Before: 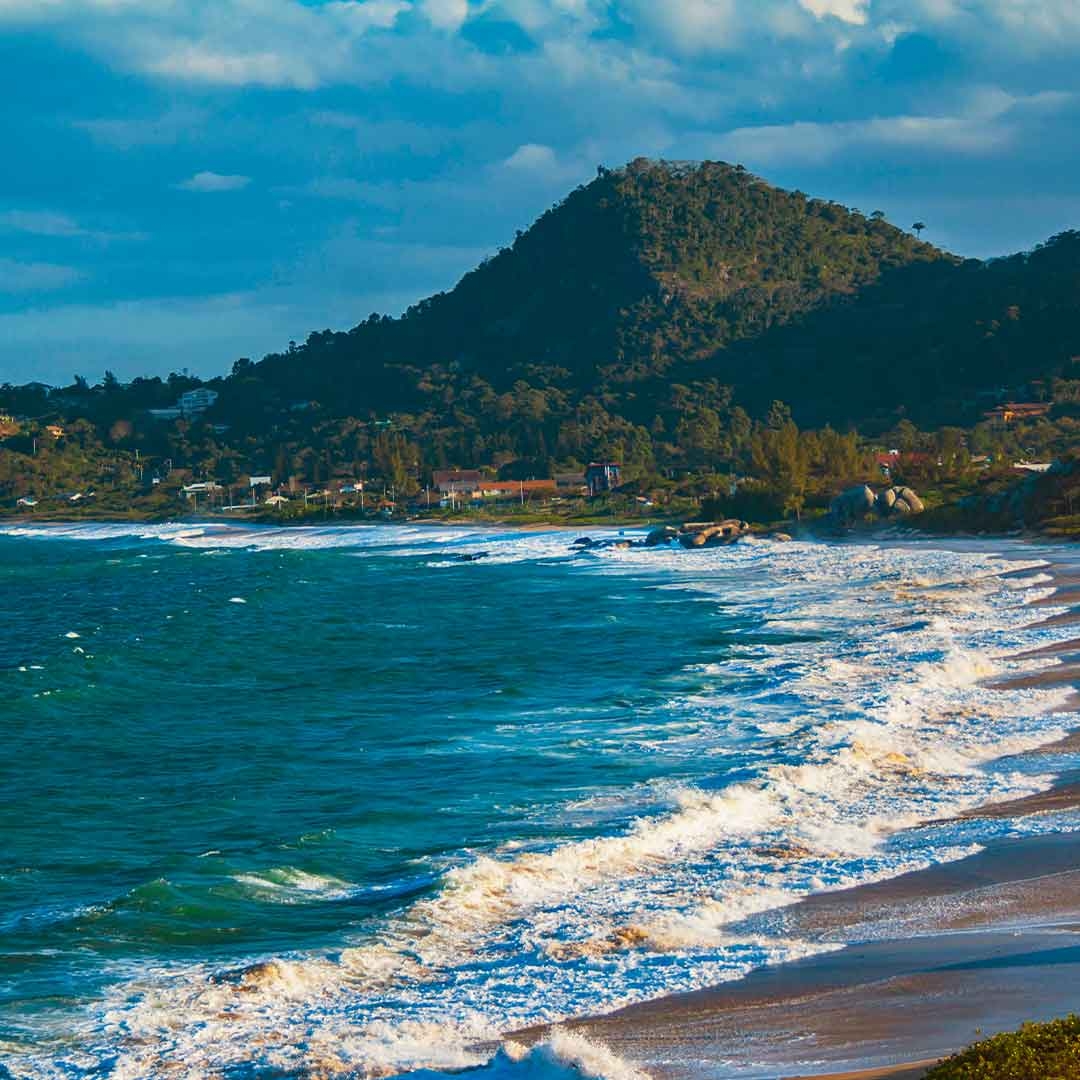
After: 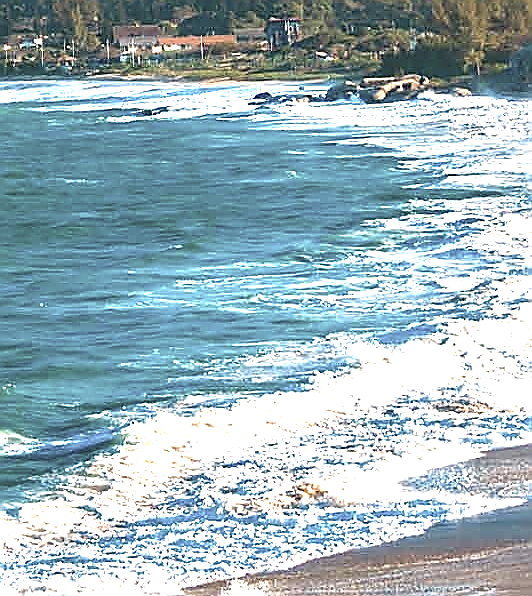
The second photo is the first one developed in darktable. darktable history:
exposure: black level correction 0, exposure 1.464 EV, compensate highlight preservation false
color correction: highlights b* 0.053, saturation 0.54
sharpen: radius 1.393, amount 1.261, threshold 0.651
crop: left 29.718%, top 41.288%, right 20.948%, bottom 3.465%
